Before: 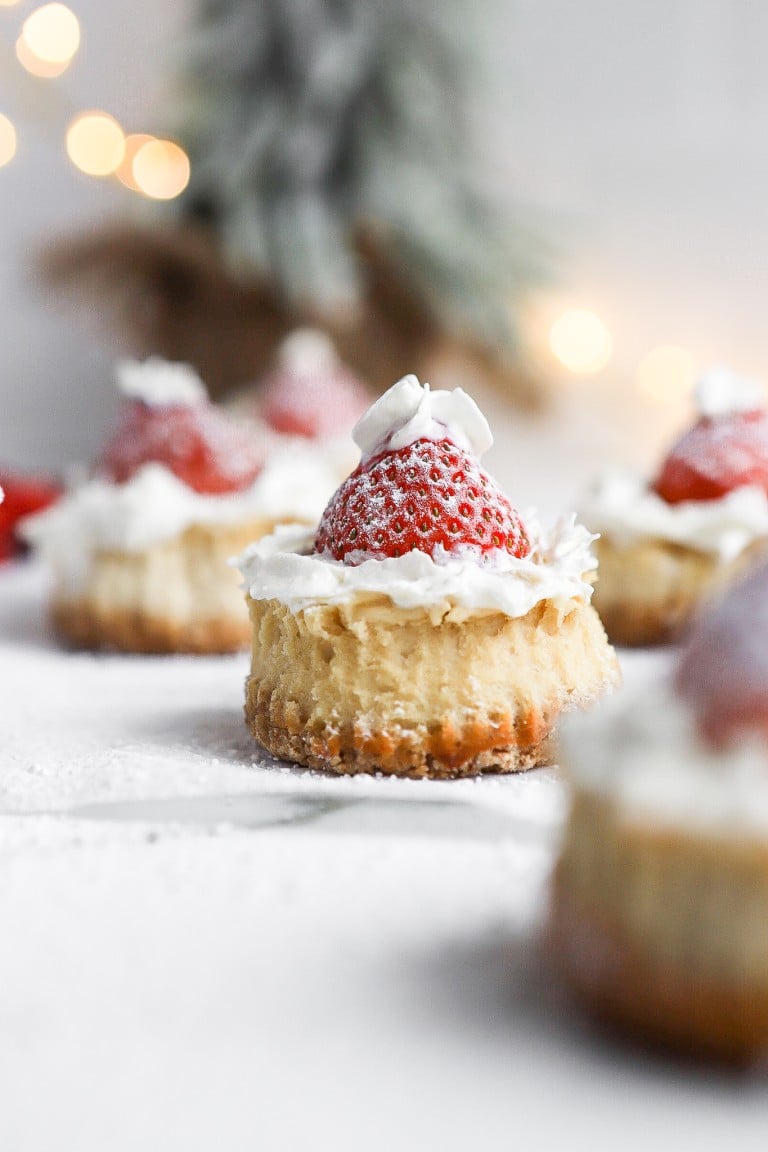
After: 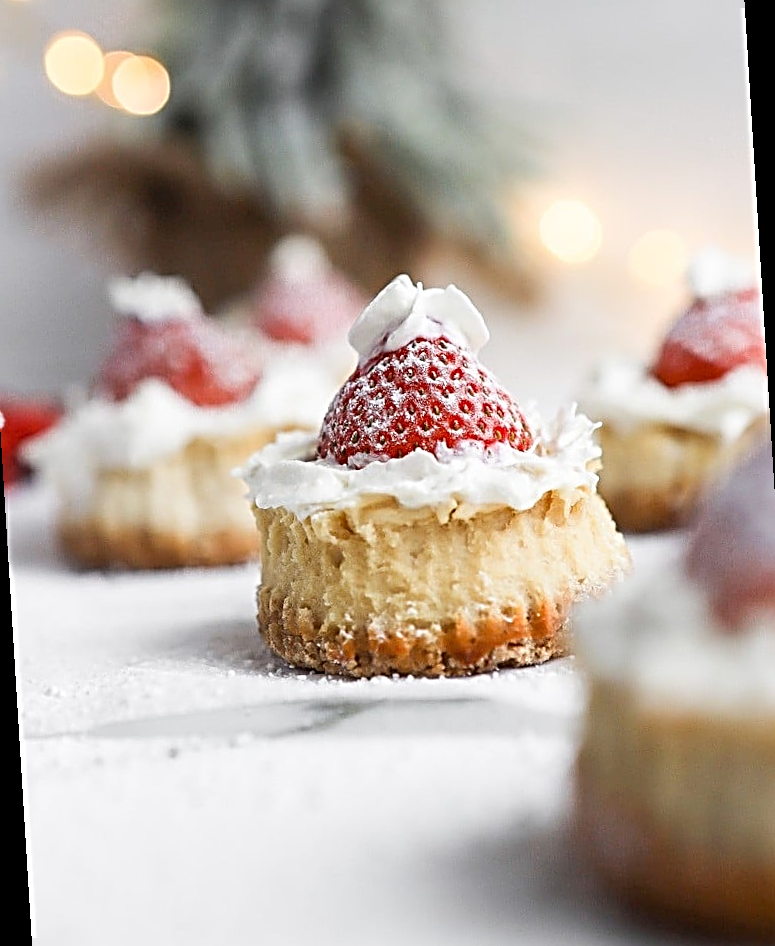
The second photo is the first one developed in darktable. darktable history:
rotate and perspective: rotation -3.52°, crop left 0.036, crop right 0.964, crop top 0.081, crop bottom 0.919
crop and rotate: top 2.479%, bottom 3.018%
sharpen: radius 3.025, amount 0.757
